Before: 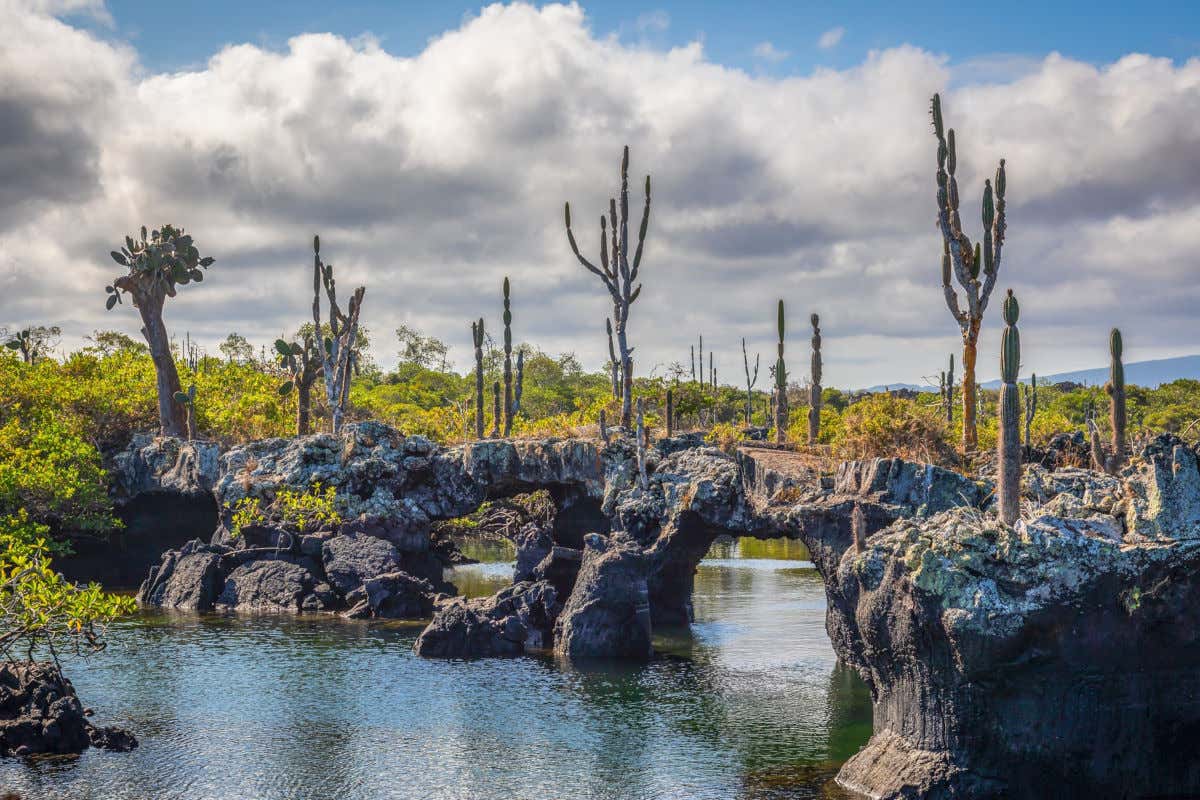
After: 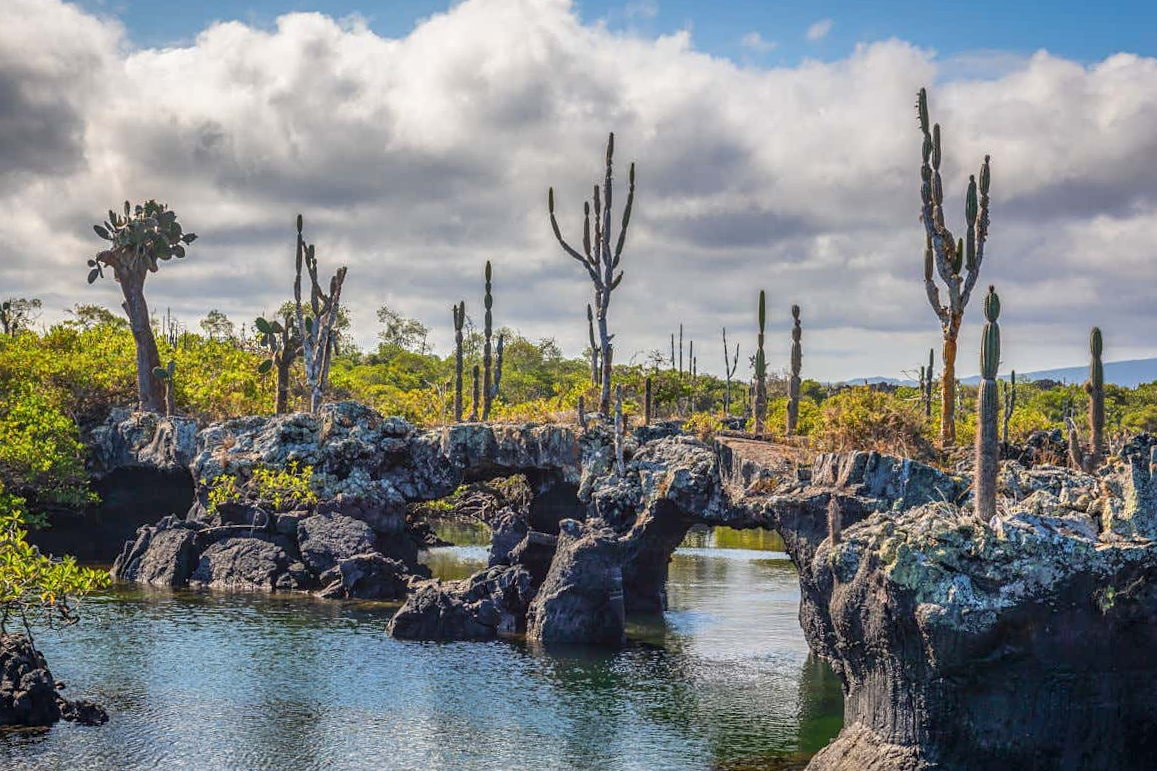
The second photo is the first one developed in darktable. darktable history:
crop and rotate: angle -1.43°
sharpen: amount 0.205
